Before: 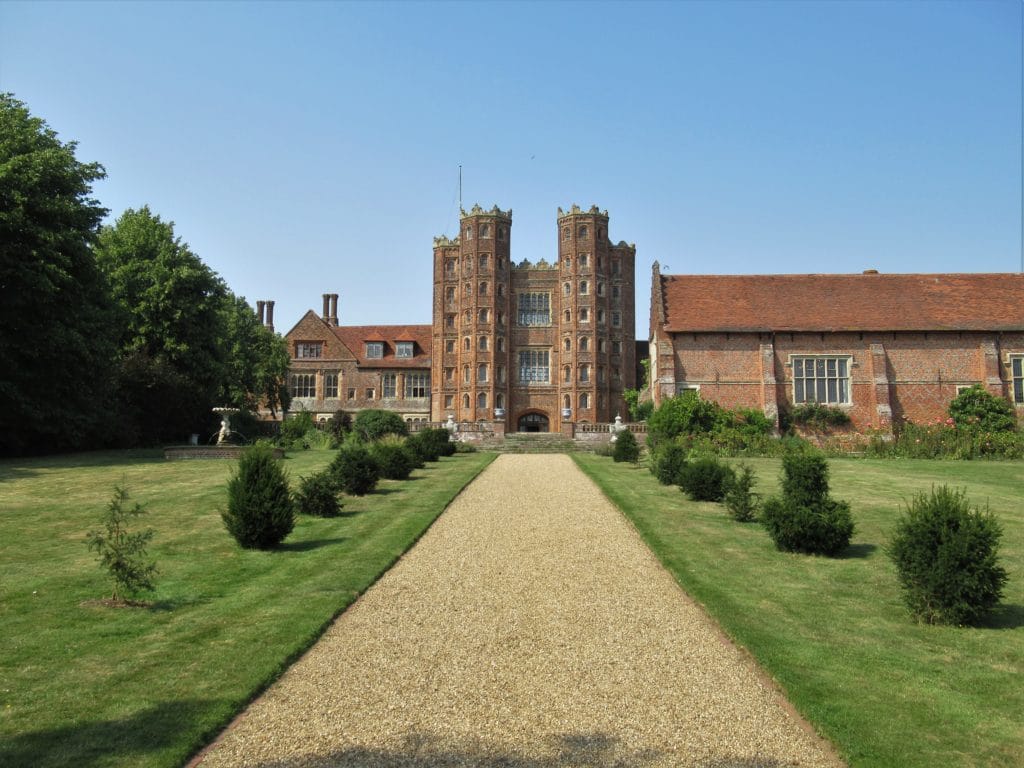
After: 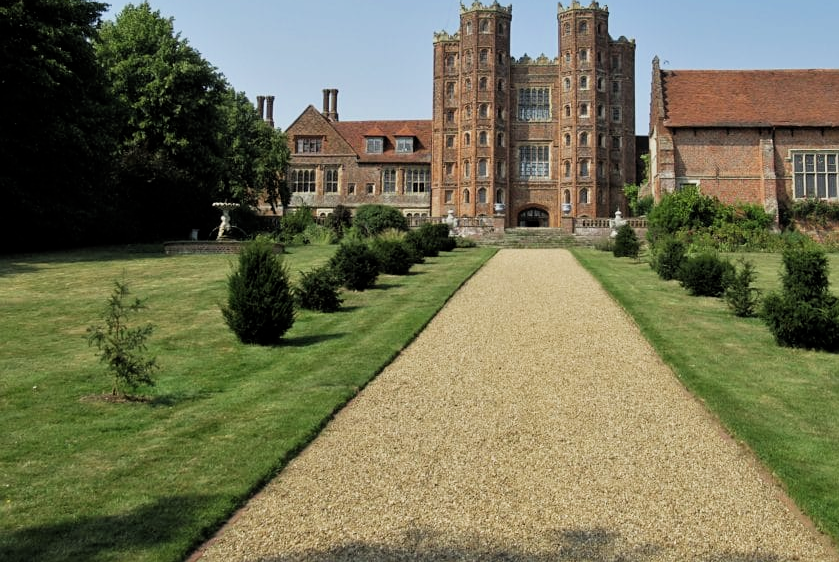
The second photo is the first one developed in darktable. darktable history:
filmic rgb: middle gray luminance 9.22%, black relative exposure -10.65 EV, white relative exposure 3.43 EV, target black luminance 0%, hardness 5.99, latitude 59.5%, contrast 1.088, highlights saturation mix 6.03%, shadows ↔ highlights balance 28.74%, iterations of high-quality reconstruction 0
crop: top 26.811%, right 17.979%
sharpen: amount 0.203
